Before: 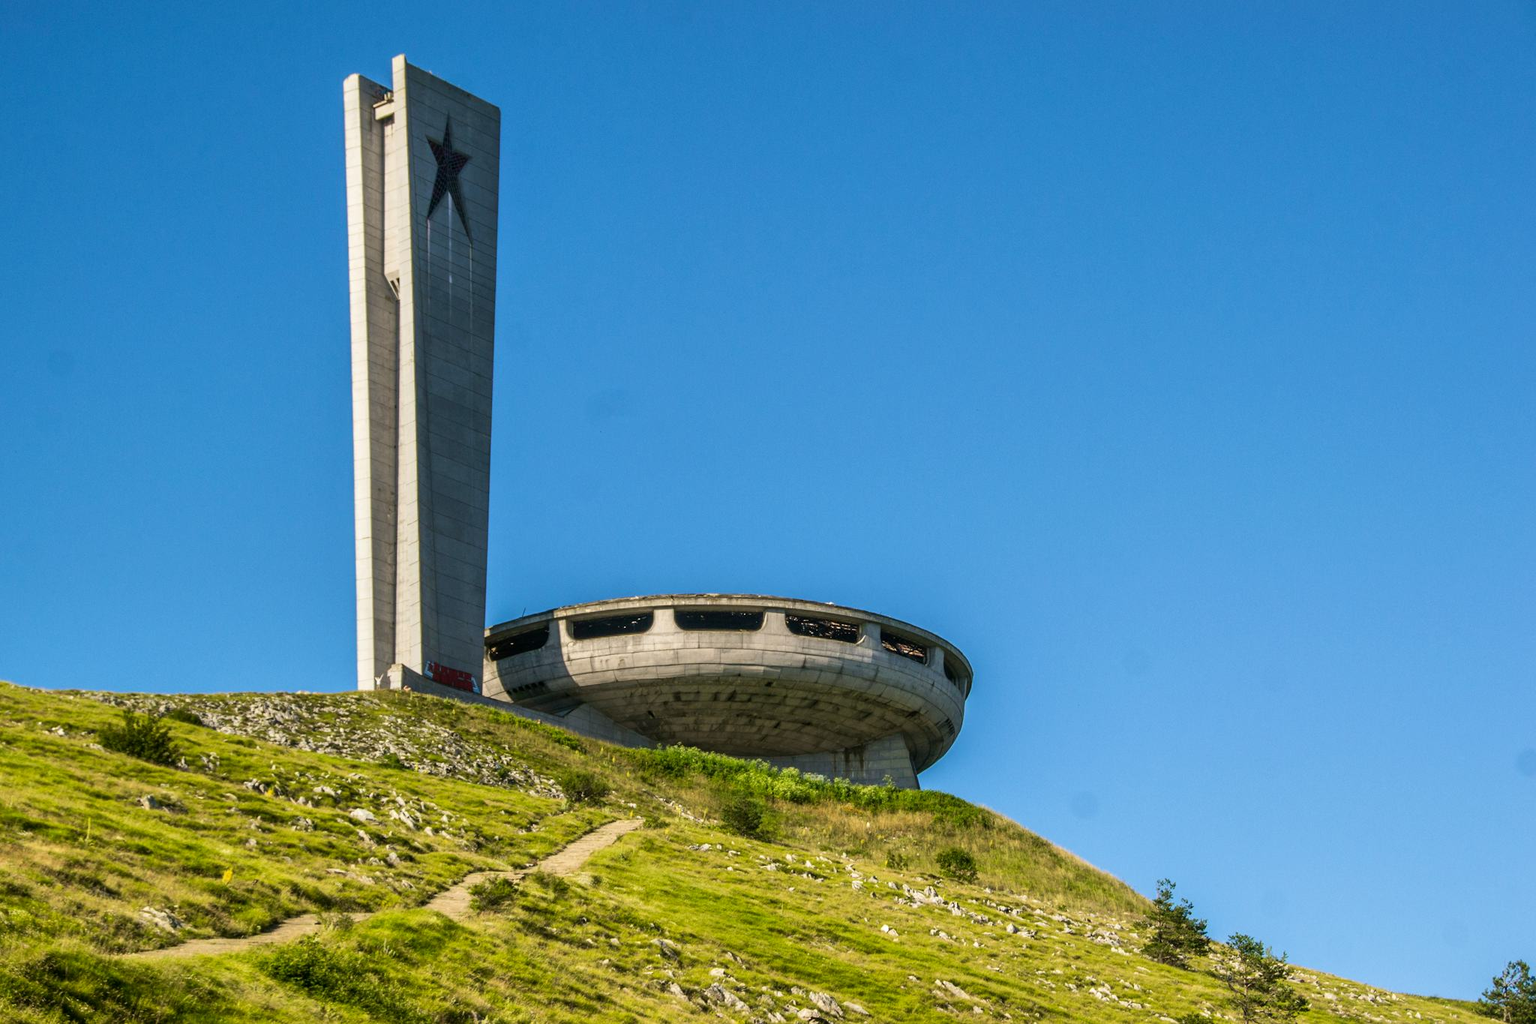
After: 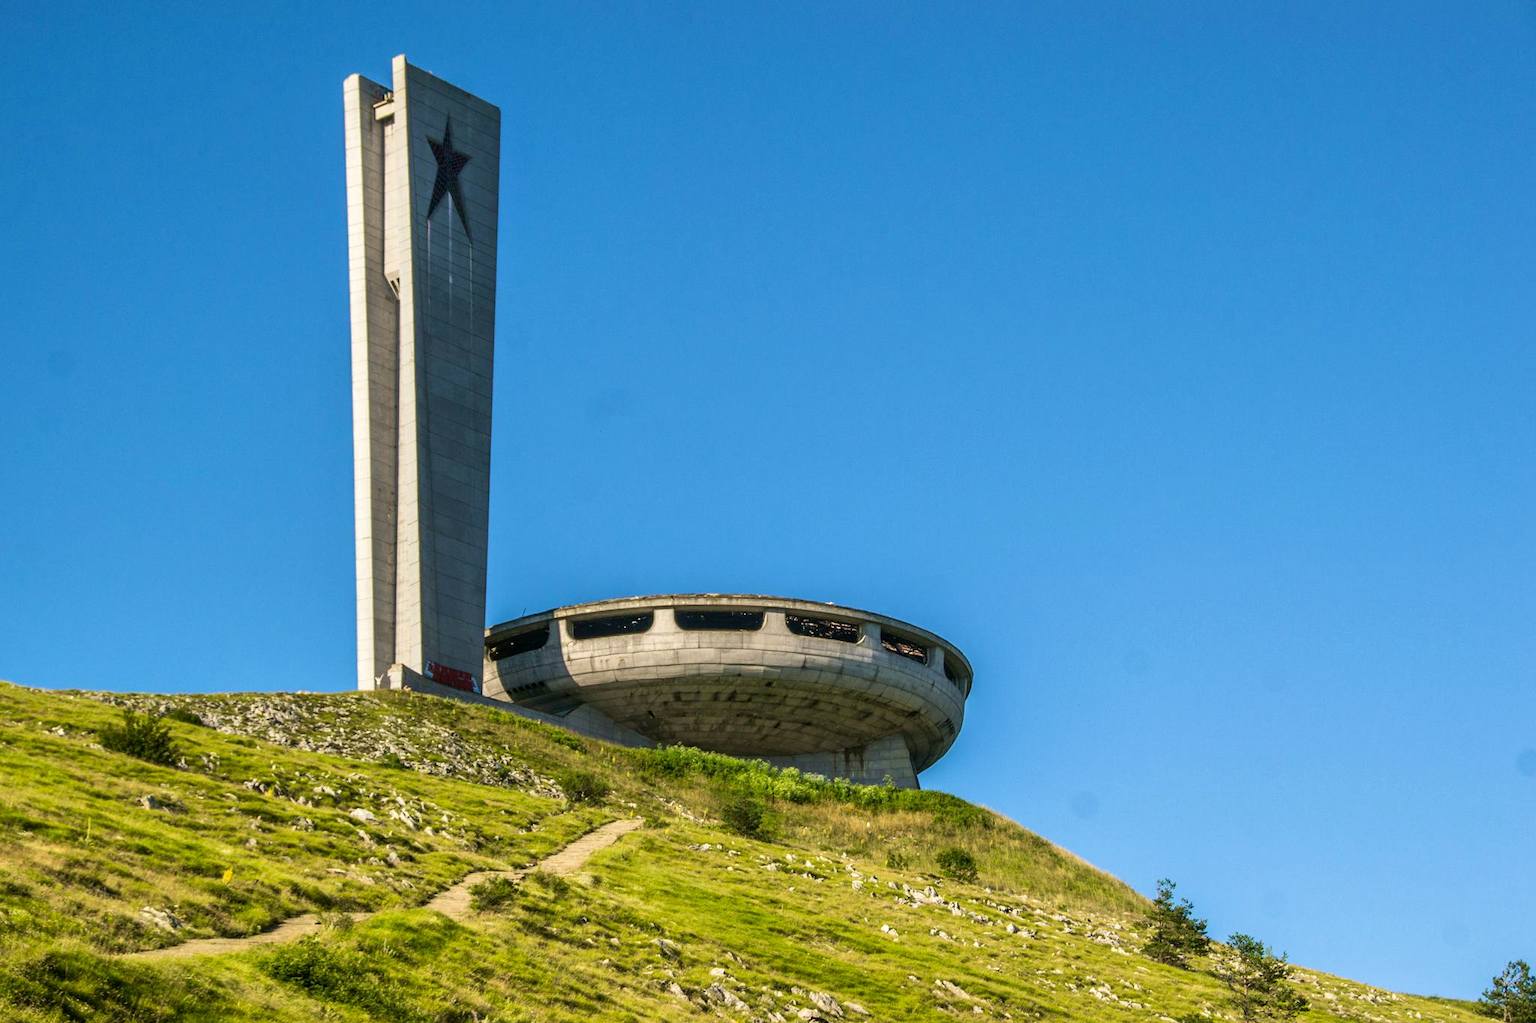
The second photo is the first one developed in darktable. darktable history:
exposure: exposure 0.085 EV, compensate exposure bias true, compensate highlight preservation false
velvia: strength 10.45%
